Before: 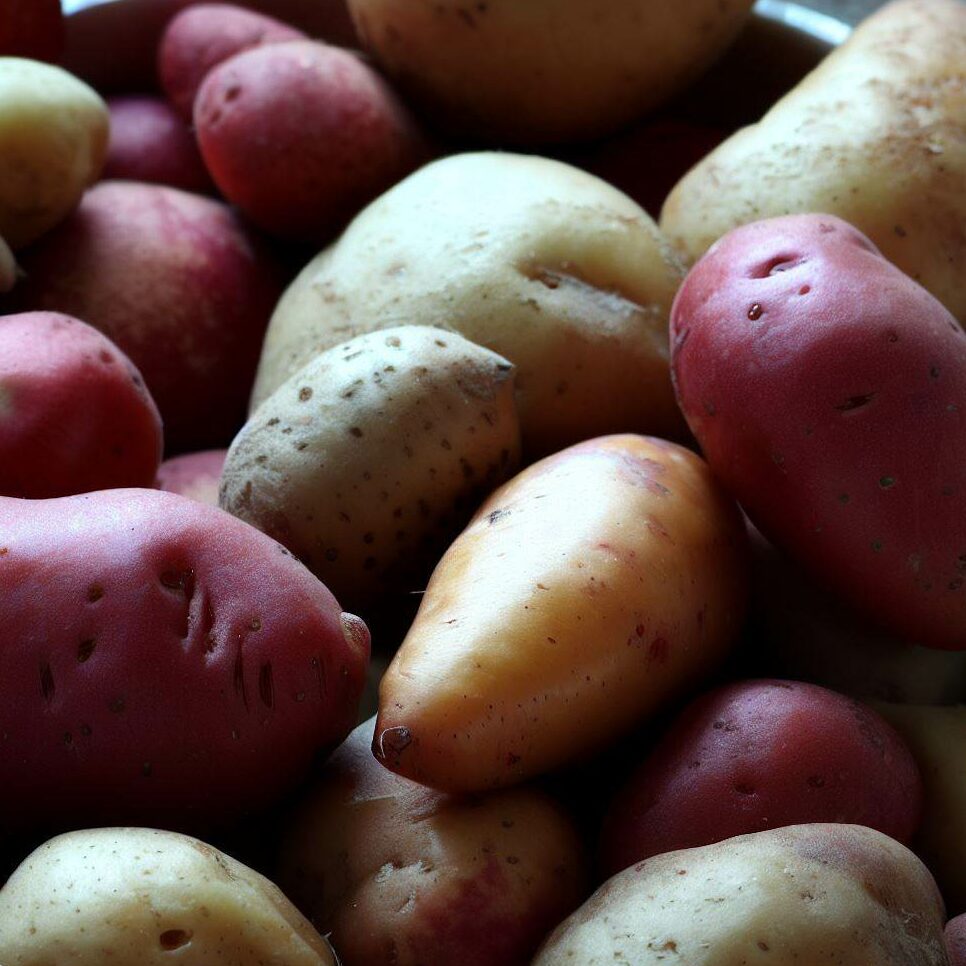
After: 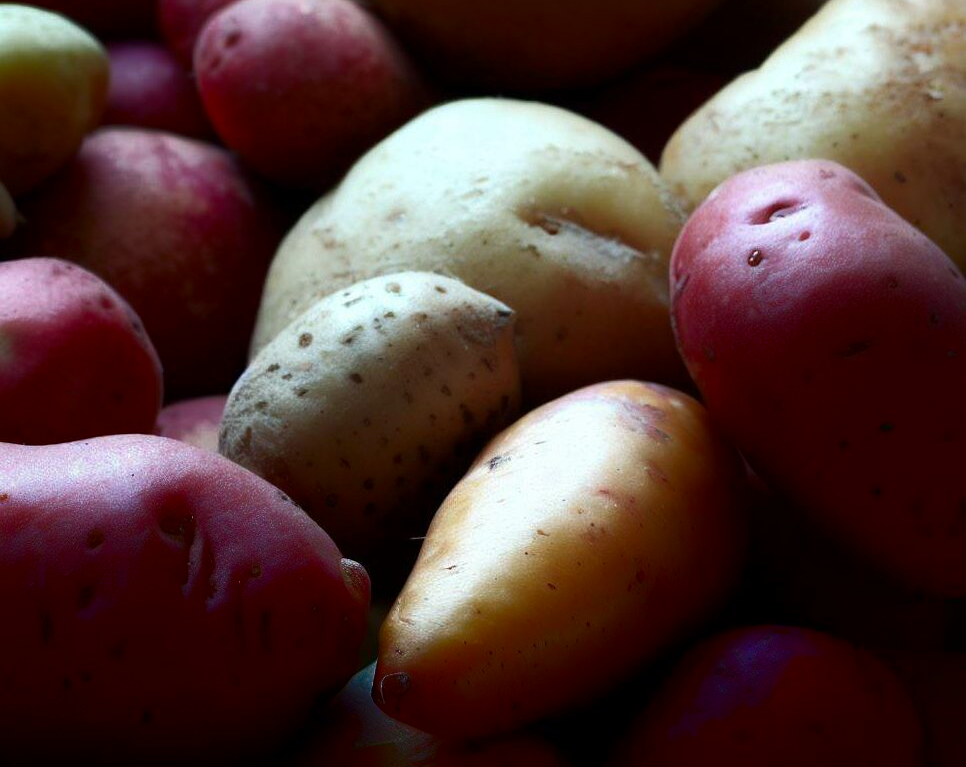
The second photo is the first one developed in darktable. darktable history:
crop and rotate: top 5.668%, bottom 14.892%
shadows and highlights: shadows -87.1, highlights -37.22, soften with gaussian
